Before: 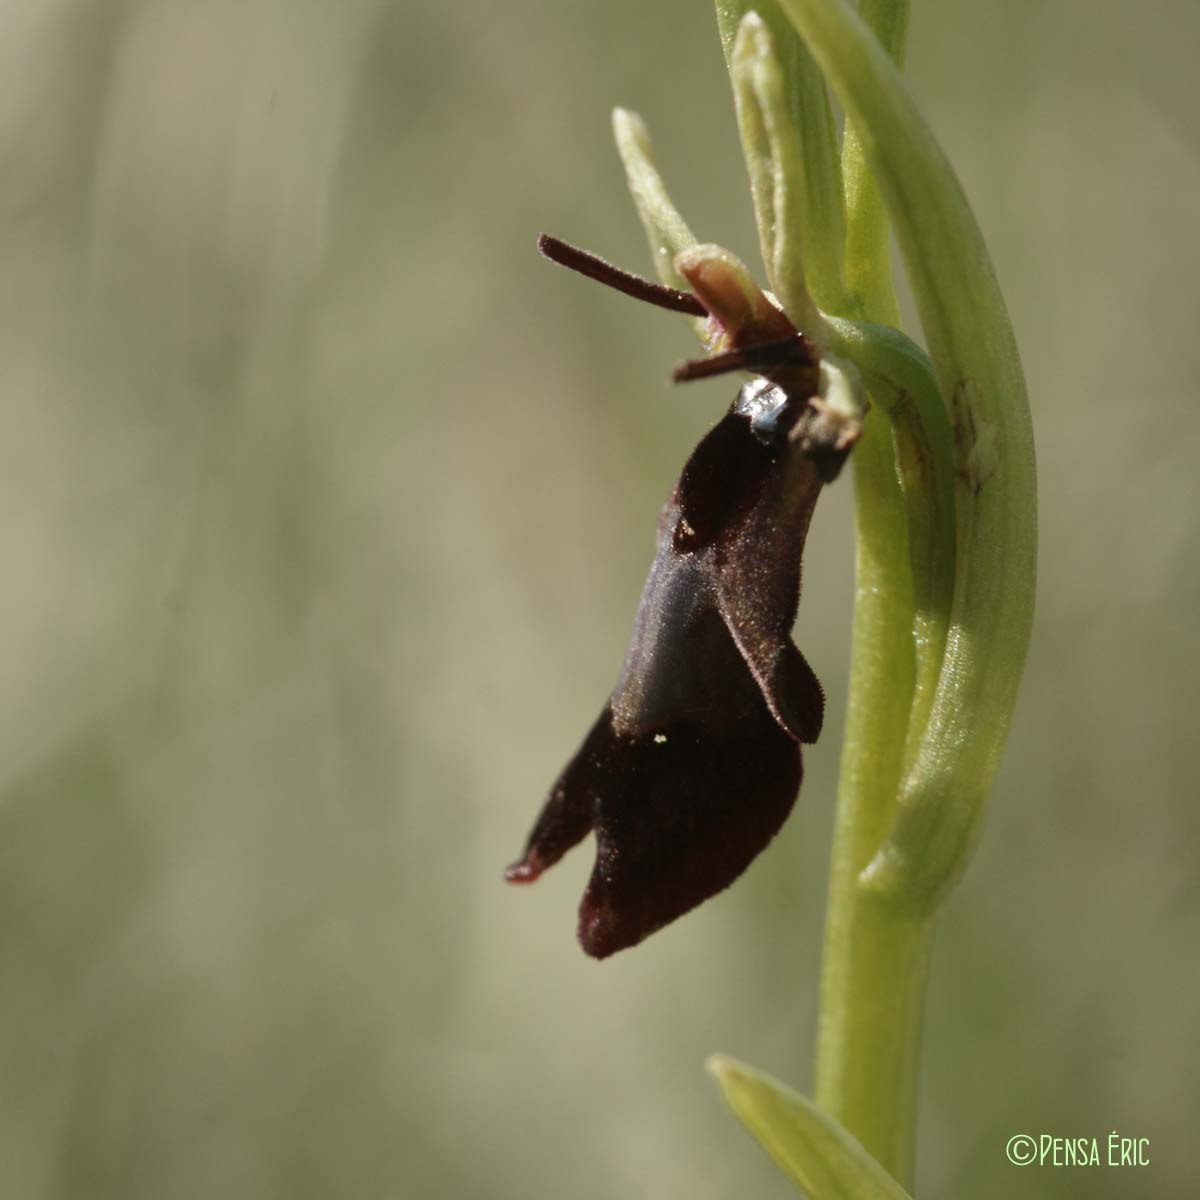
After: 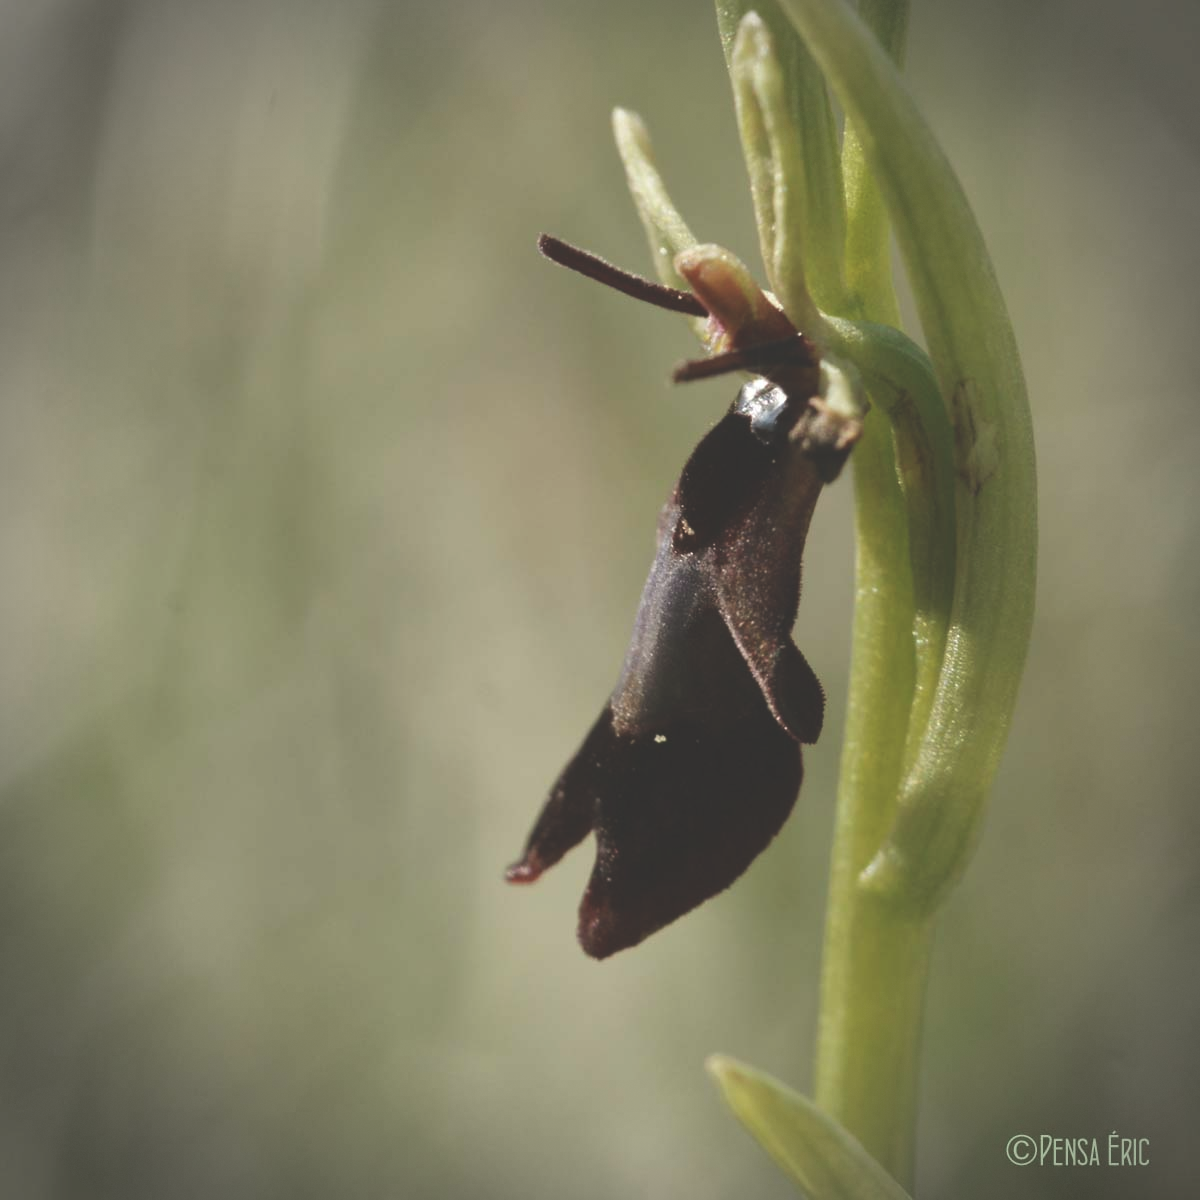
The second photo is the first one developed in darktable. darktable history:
vignetting: dithering 8-bit output, unbound false
exposure: black level correction -0.028, compensate highlight preservation false
